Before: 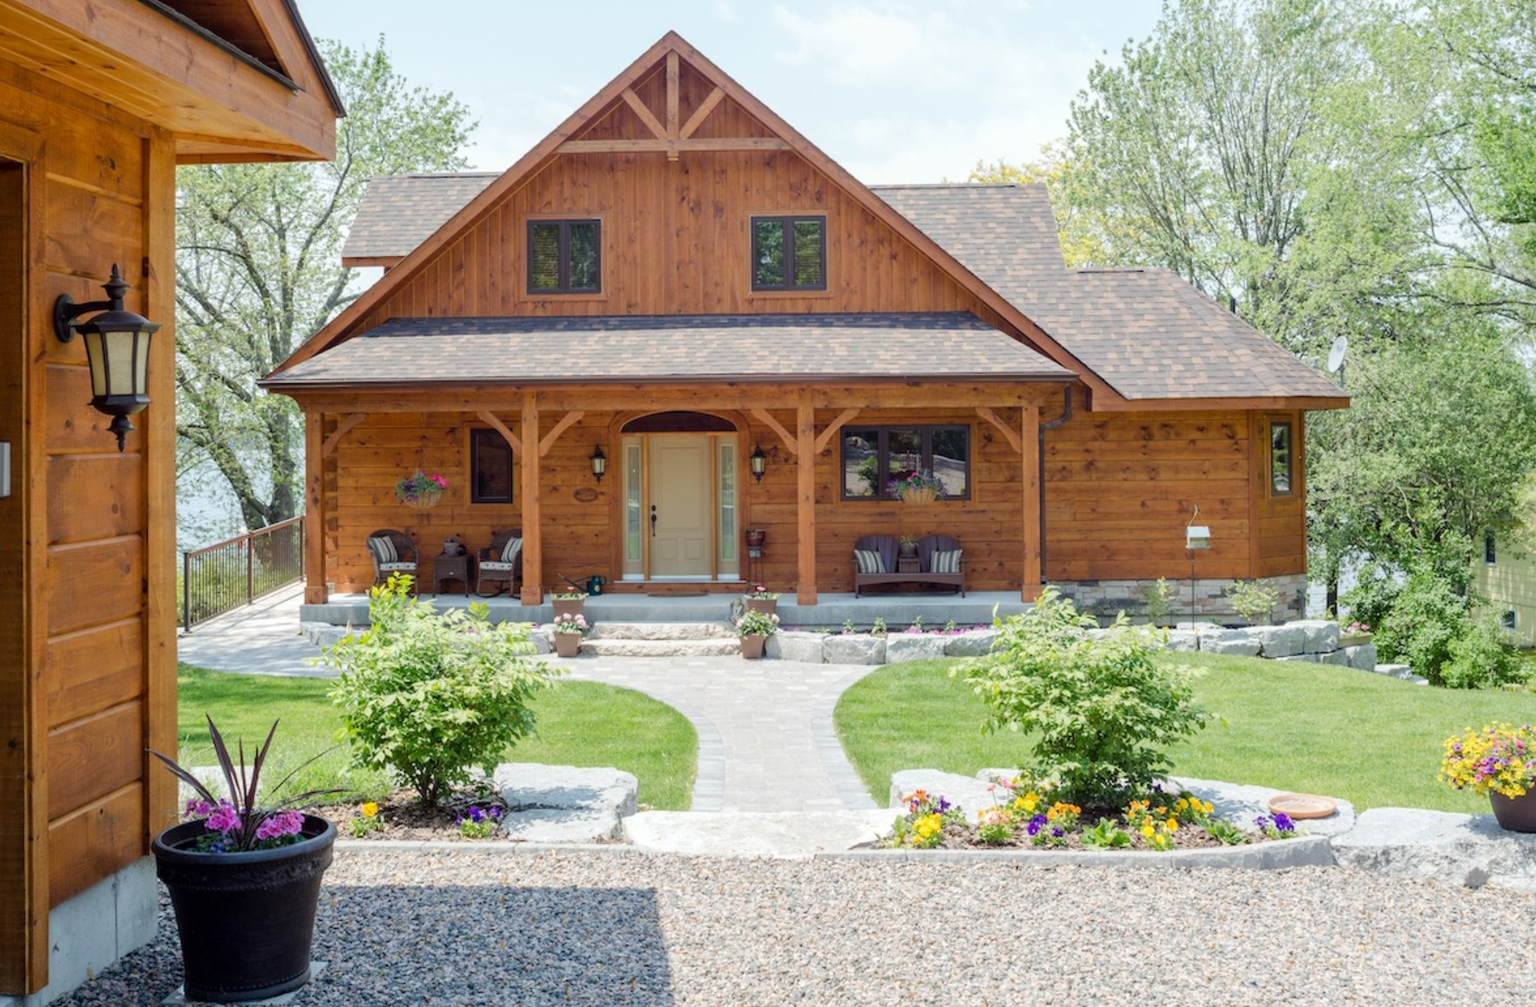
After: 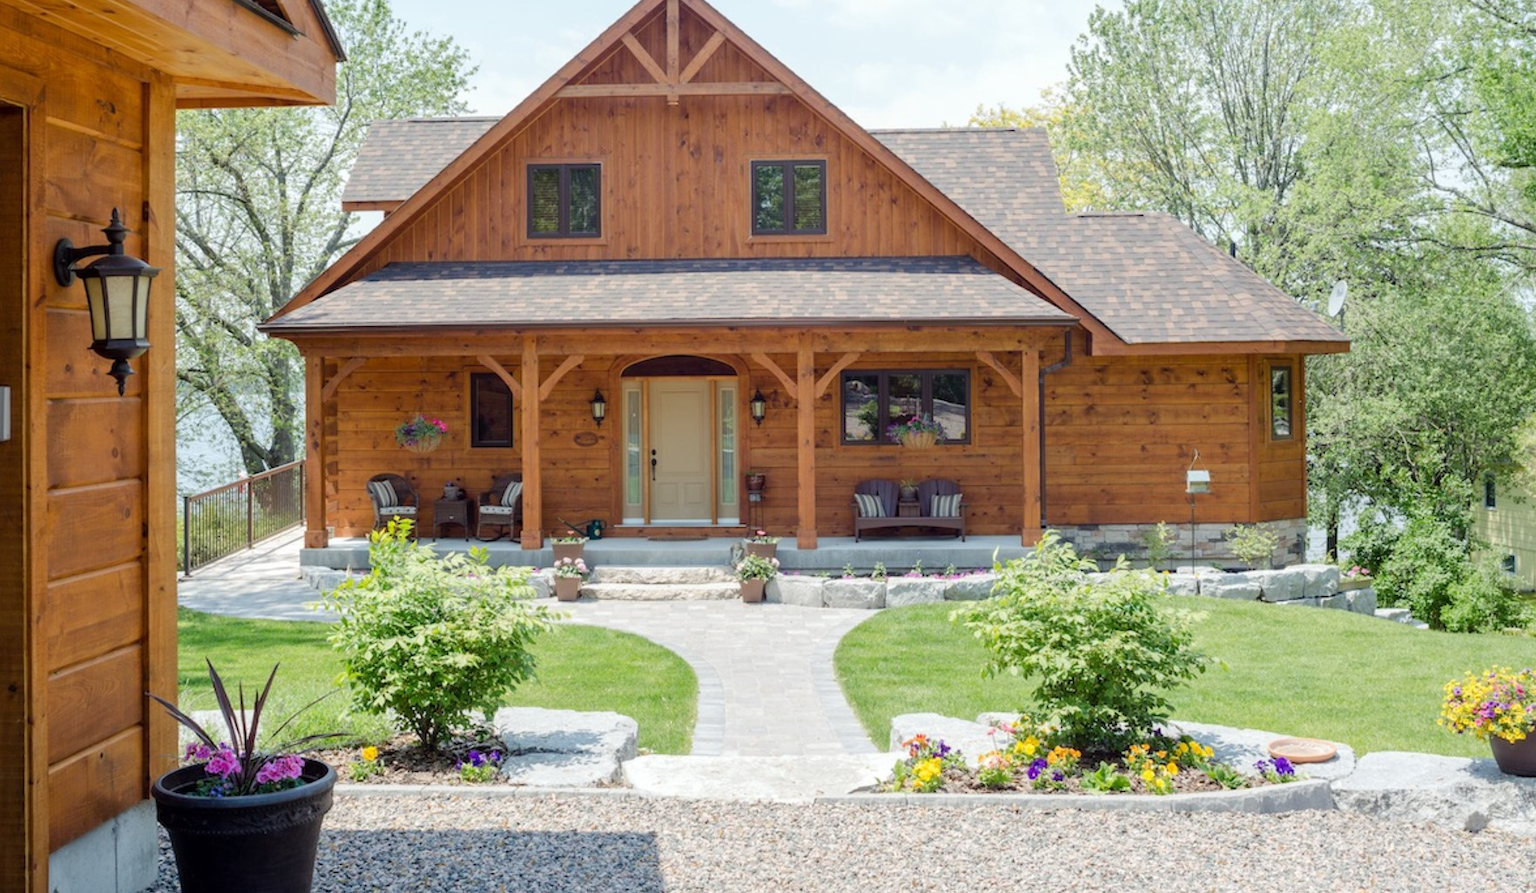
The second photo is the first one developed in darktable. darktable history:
crop and rotate: top 5.595%, bottom 5.598%
